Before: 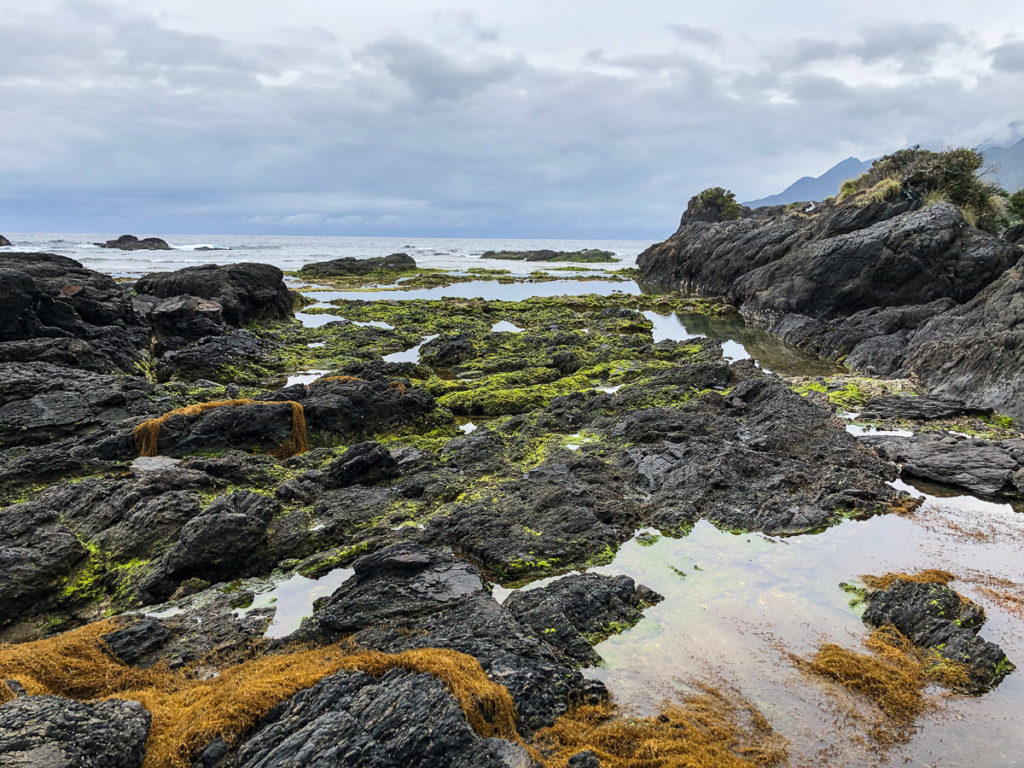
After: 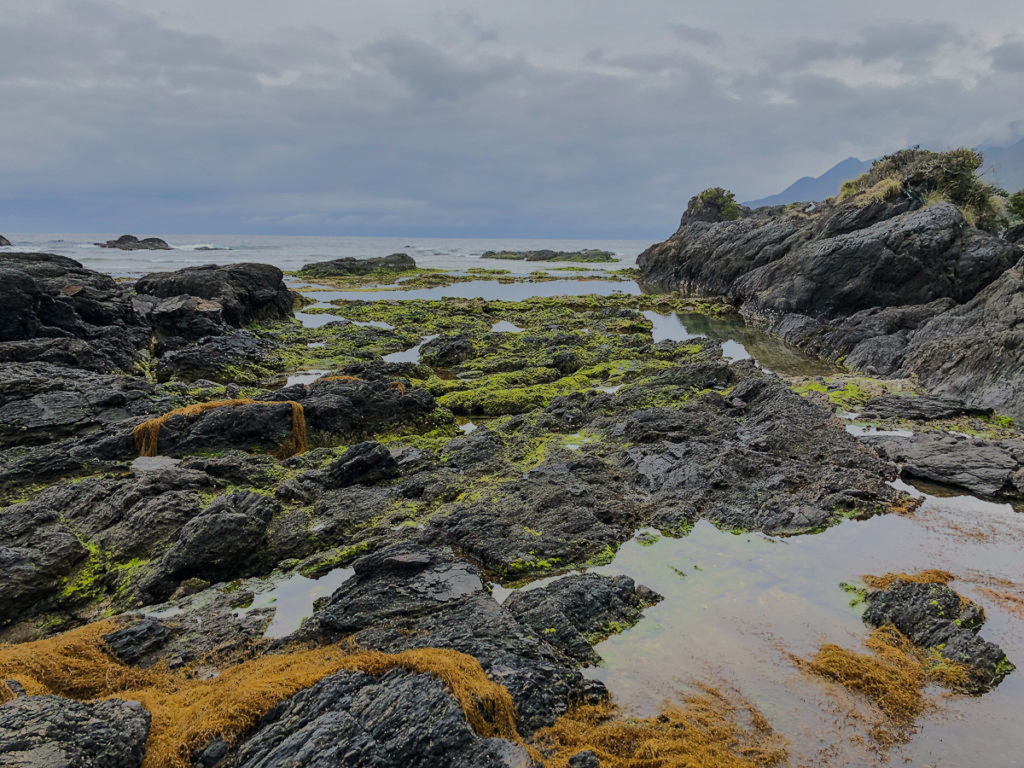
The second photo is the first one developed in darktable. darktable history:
tone equalizer: -8 EV -0.029 EV, -7 EV 0.039 EV, -6 EV -0.006 EV, -5 EV 0.005 EV, -4 EV -0.038 EV, -3 EV -0.231 EV, -2 EV -0.654 EV, -1 EV -0.979 EV, +0 EV -0.995 EV, edges refinement/feathering 500, mask exposure compensation -1.57 EV, preserve details no
